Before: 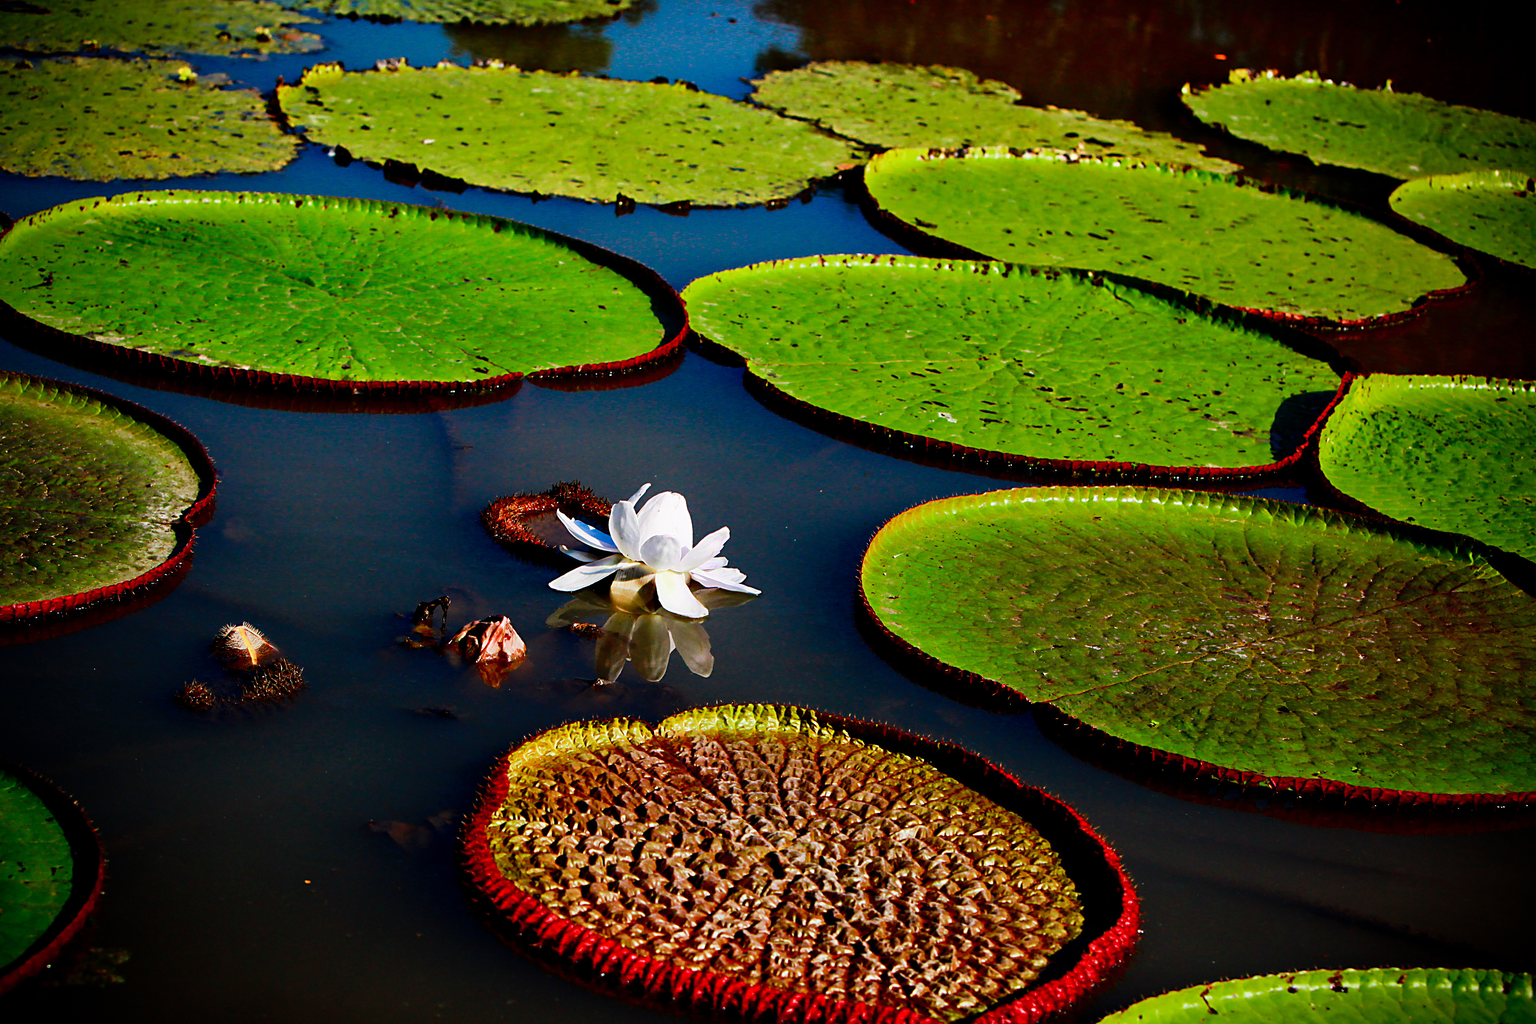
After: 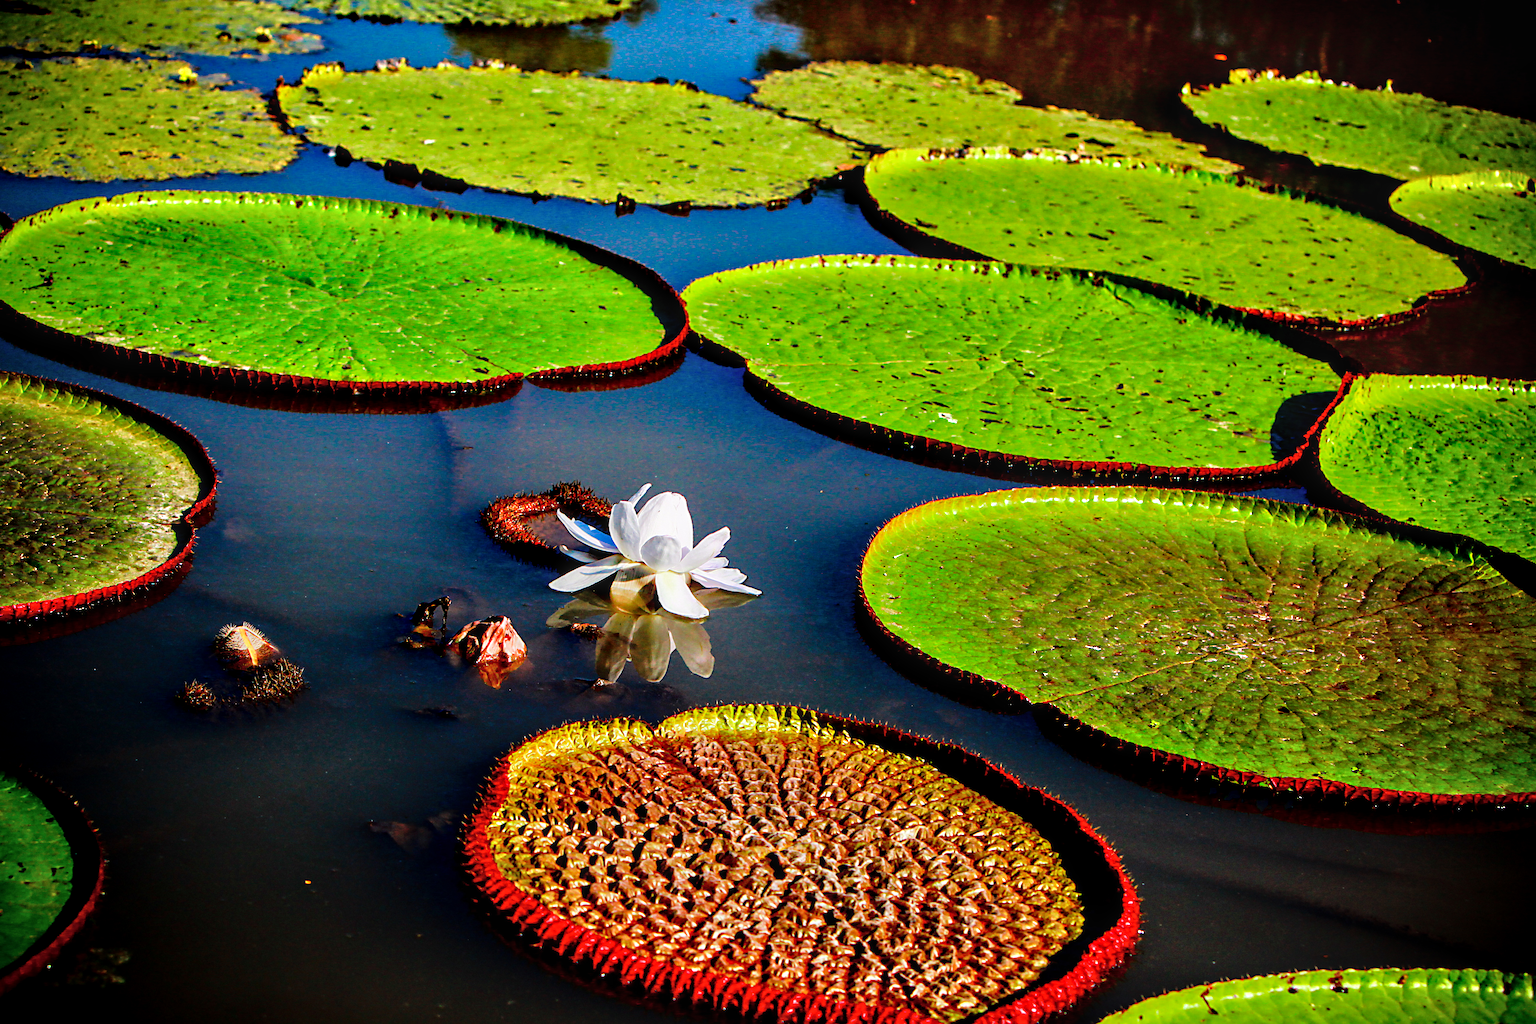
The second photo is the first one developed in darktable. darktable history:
local contrast: on, module defaults
tone equalizer: -7 EV 0.15 EV, -6 EV 0.6 EV, -5 EV 1.15 EV, -4 EV 1.33 EV, -3 EV 1.15 EV, -2 EV 0.6 EV, -1 EV 0.15 EV, mask exposure compensation -0.5 EV
